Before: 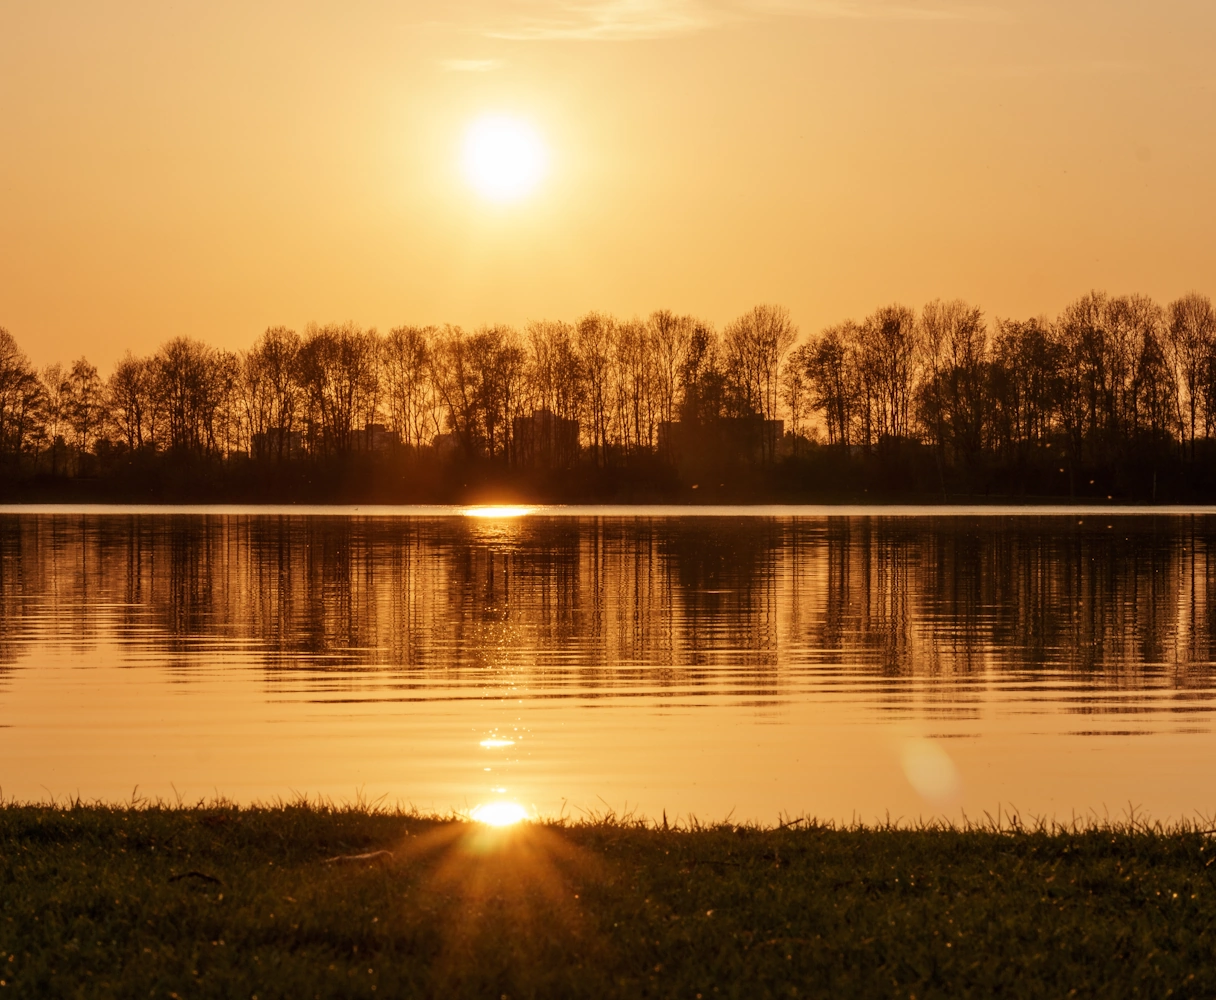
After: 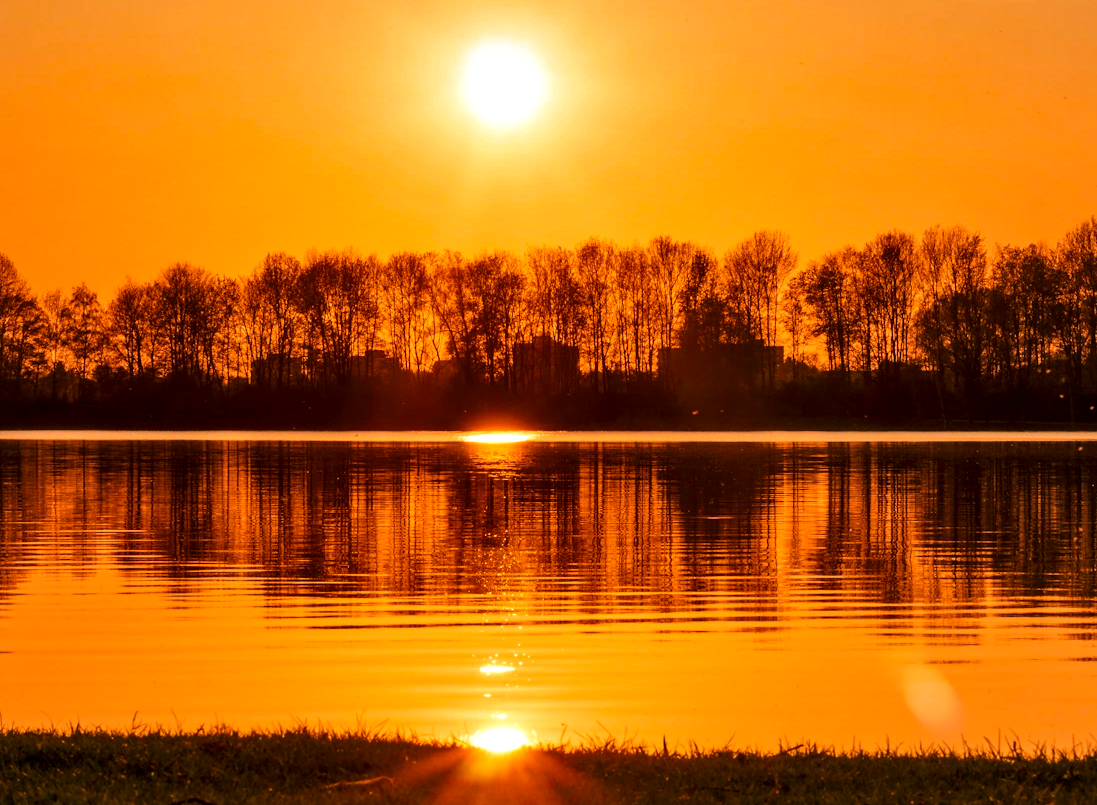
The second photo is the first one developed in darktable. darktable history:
crop: top 7.49%, right 9.717%, bottom 11.943%
local contrast: mode bilateral grid, contrast 25, coarseness 60, detail 151%, midtone range 0.2
color balance rgb: linear chroma grading › global chroma 10%, perceptual saturation grading › global saturation 30%, global vibrance 10%
velvia: on, module defaults
shadows and highlights: radius 133.83, soften with gaussian
color zones: curves: ch1 [(0.309, 0.524) (0.41, 0.329) (0.508, 0.509)]; ch2 [(0.25, 0.457) (0.75, 0.5)]
